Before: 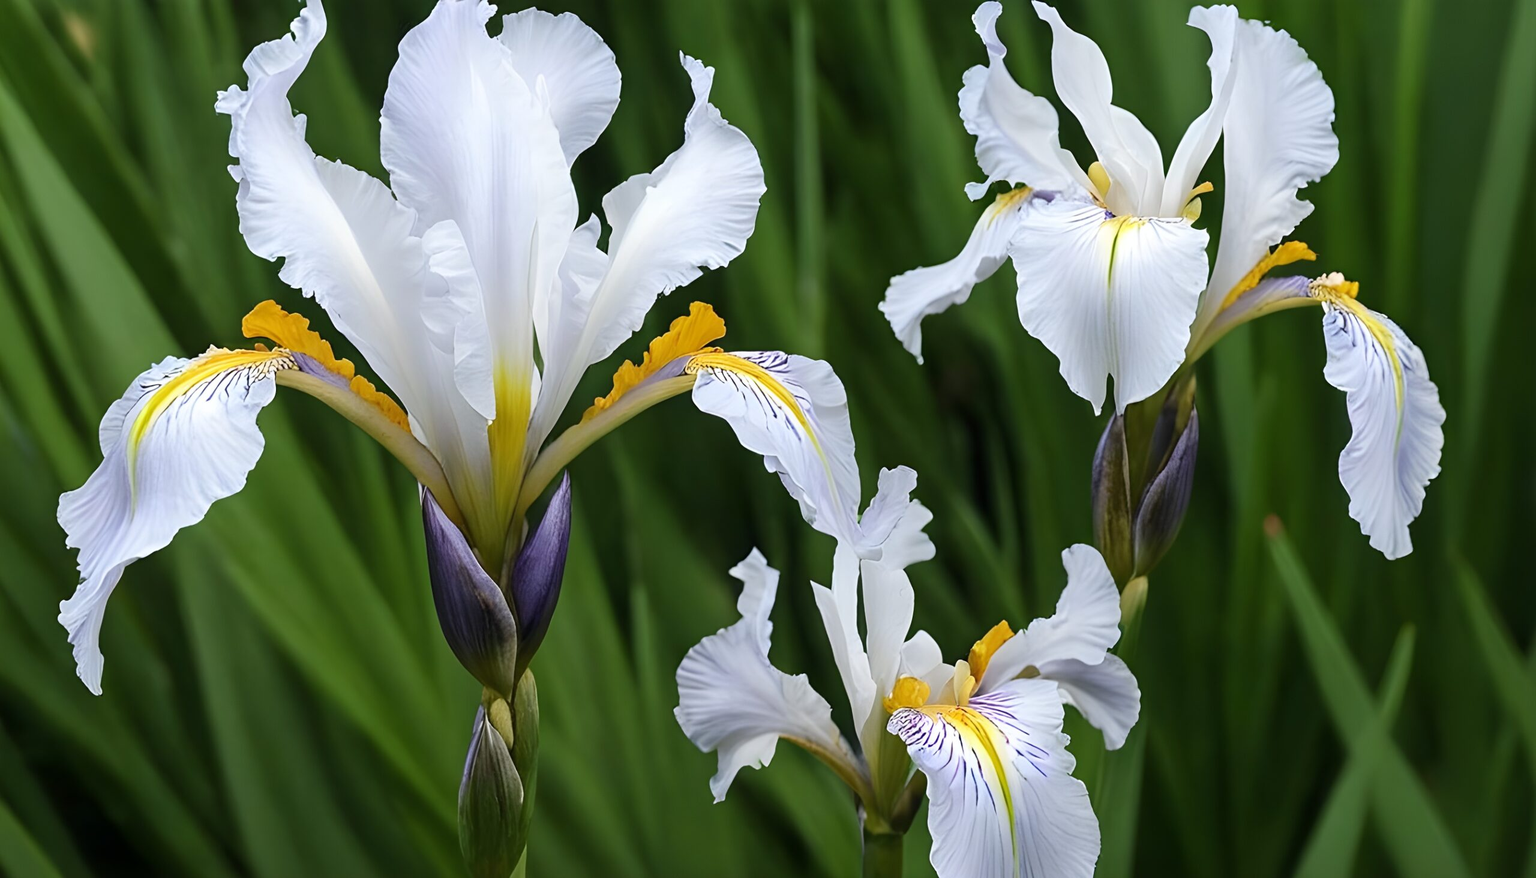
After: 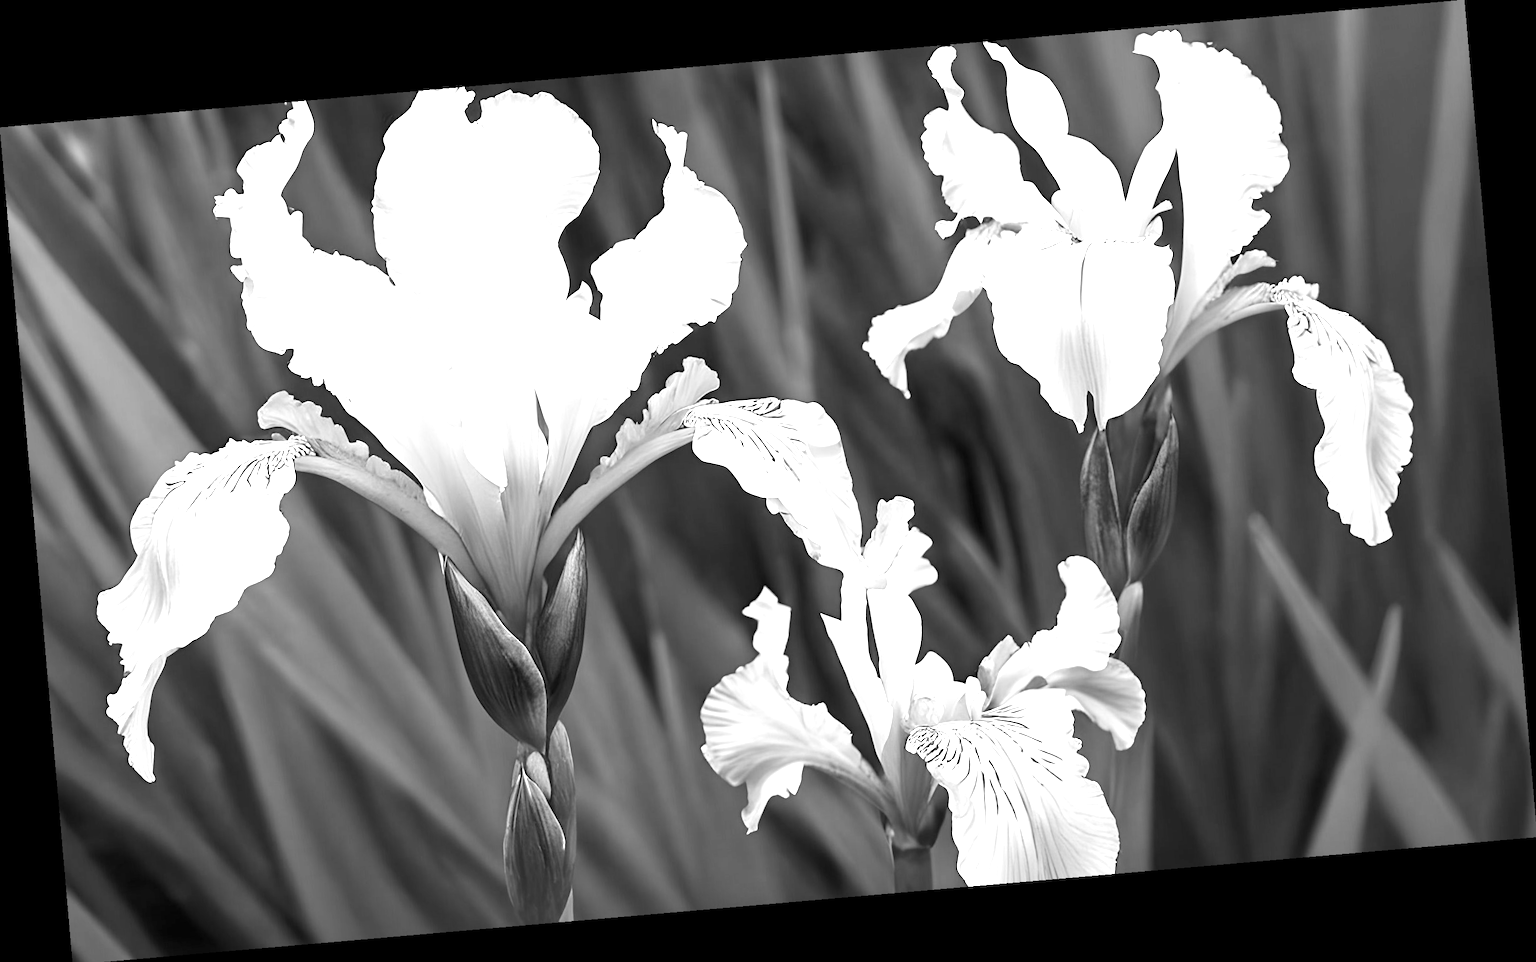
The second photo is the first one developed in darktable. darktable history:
crop: top 0.05%, bottom 0.098%
rotate and perspective: rotation -4.98°, automatic cropping off
color zones: curves: ch1 [(0, -0.394) (0.143, -0.394) (0.286, -0.394) (0.429, -0.392) (0.571, -0.391) (0.714, -0.391) (0.857, -0.391) (1, -0.394)]
exposure: exposure 1.089 EV, compensate highlight preservation false
color correction: highlights a* -2.68, highlights b* 2.57
white balance: emerald 1
